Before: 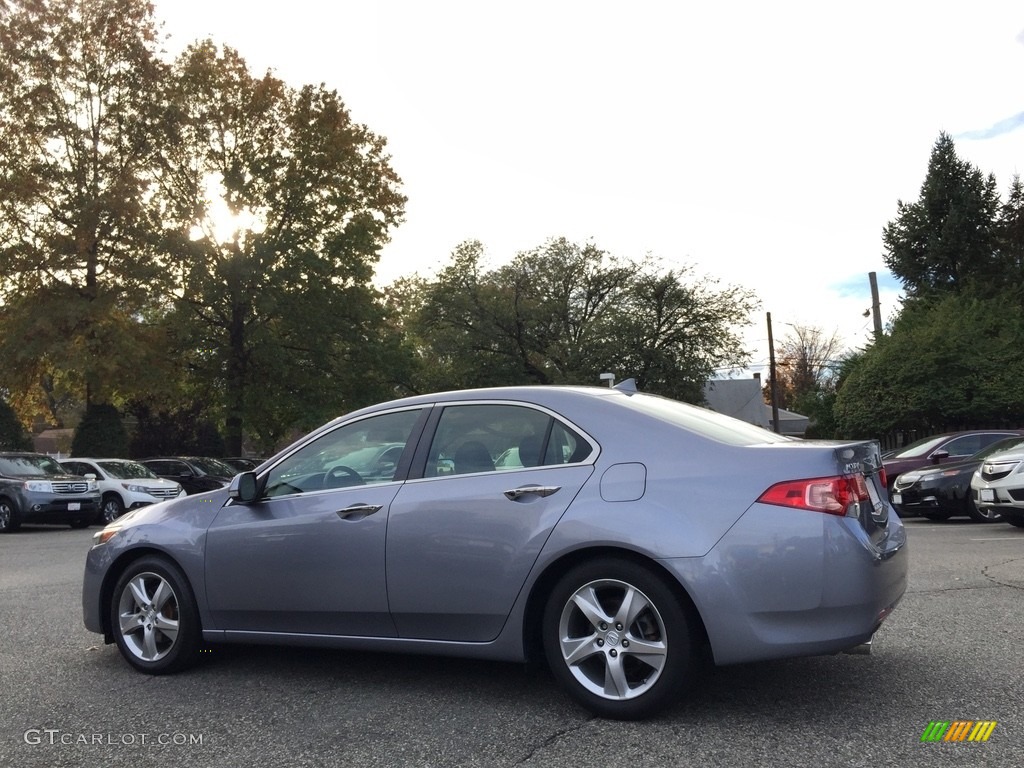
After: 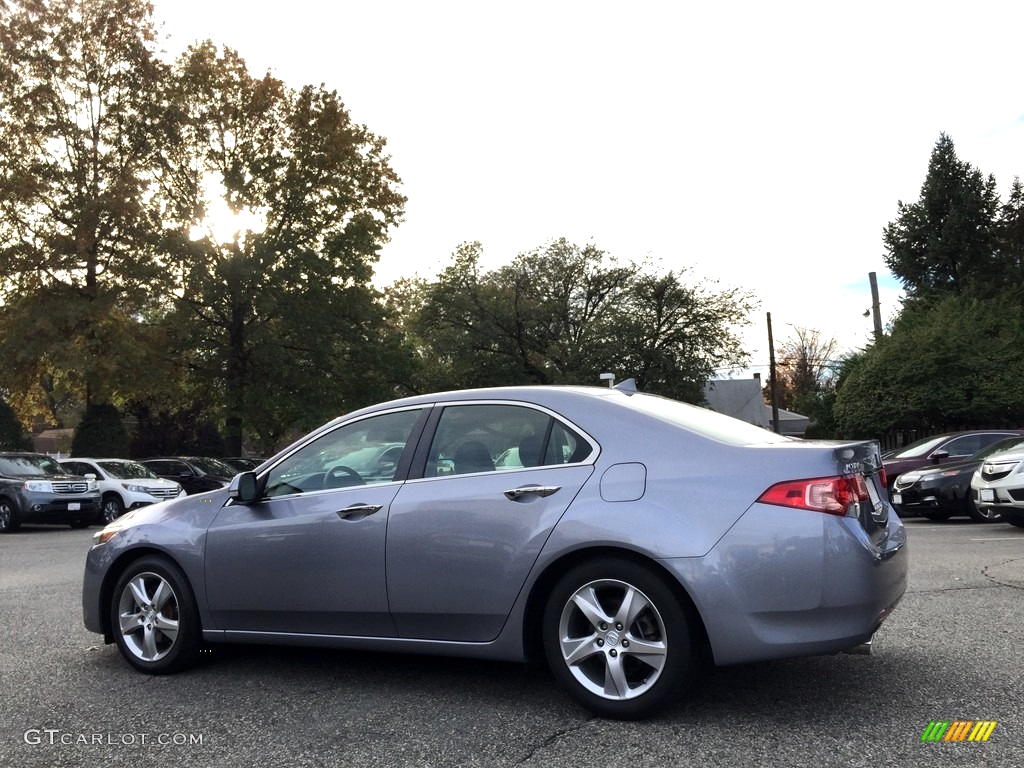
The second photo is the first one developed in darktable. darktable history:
local contrast: mode bilateral grid, contrast 20, coarseness 50, detail 120%, midtone range 0.2
tone equalizer: -8 EV -0.417 EV, -7 EV -0.389 EV, -6 EV -0.333 EV, -5 EV -0.222 EV, -3 EV 0.222 EV, -2 EV 0.333 EV, -1 EV 0.389 EV, +0 EV 0.417 EV, edges refinement/feathering 500, mask exposure compensation -1.57 EV, preserve details no
